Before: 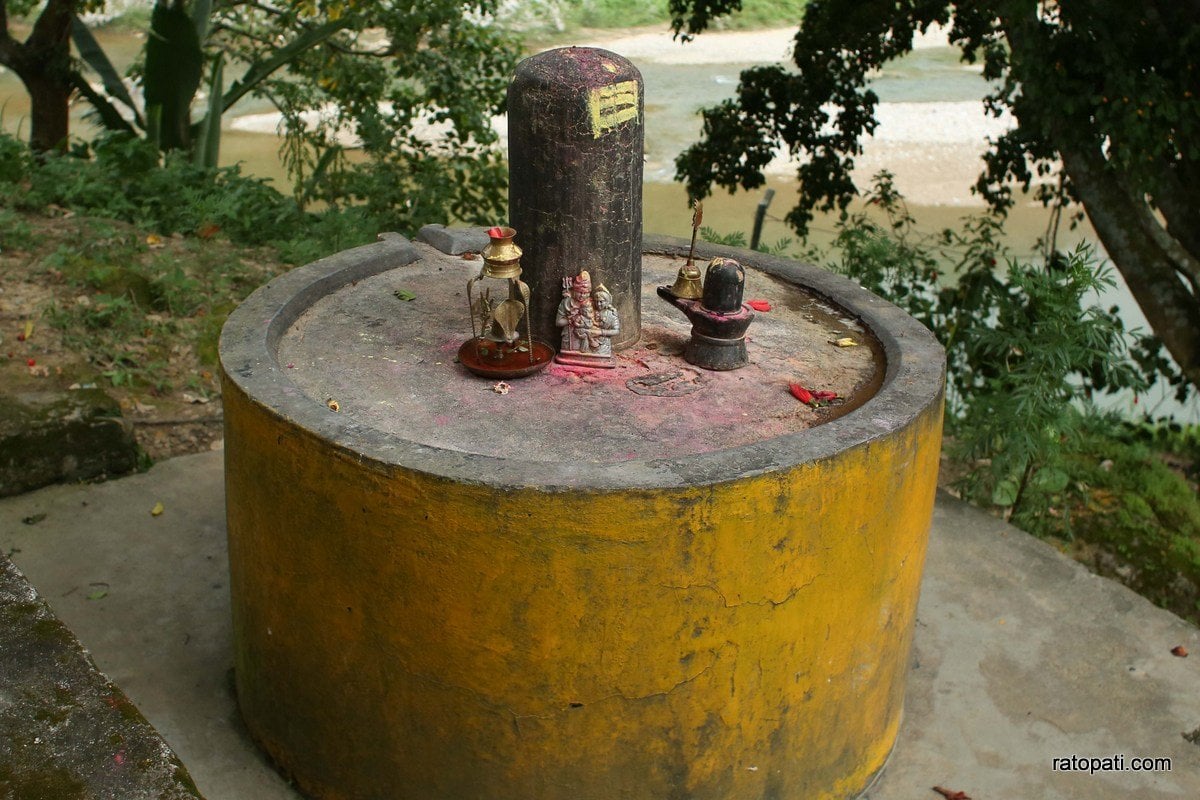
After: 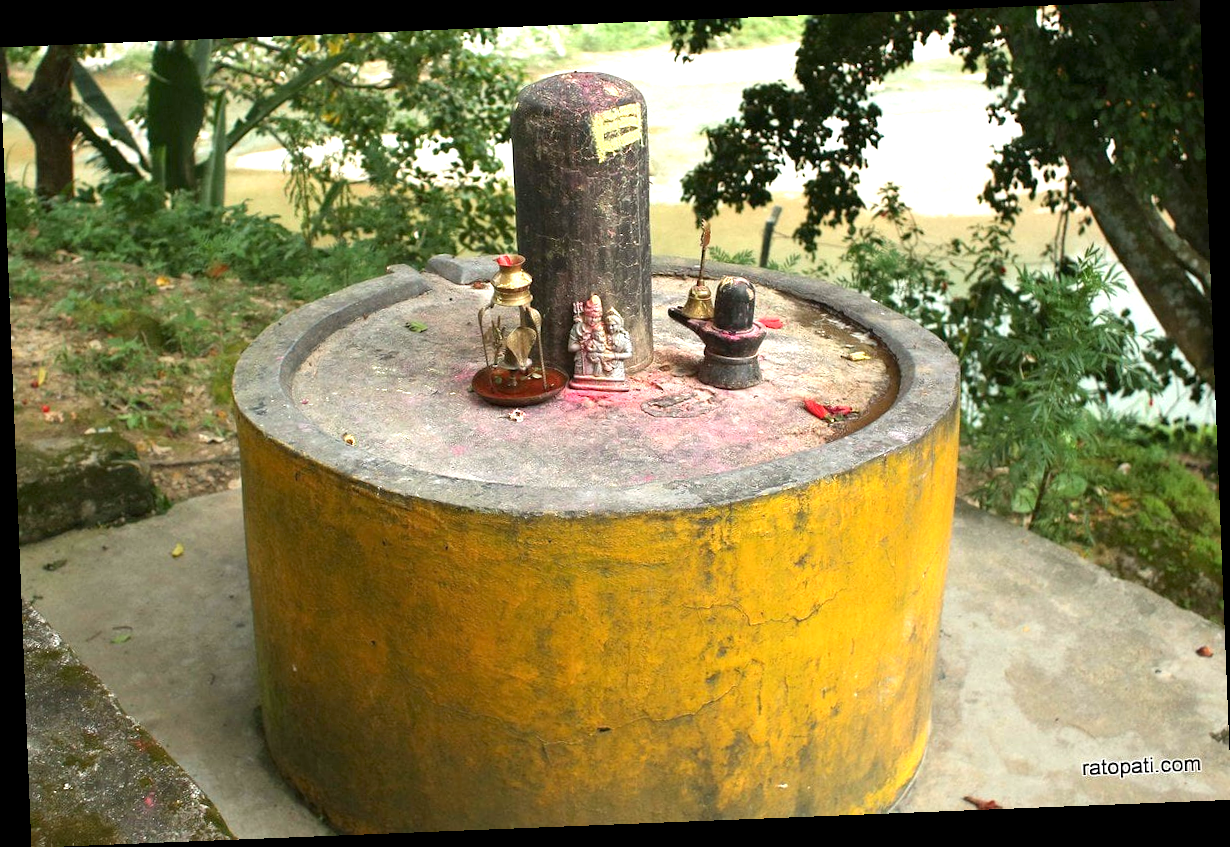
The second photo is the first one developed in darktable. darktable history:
exposure: exposure 1.223 EV, compensate highlight preservation false
rotate and perspective: rotation -2.29°, automatic cropping off
